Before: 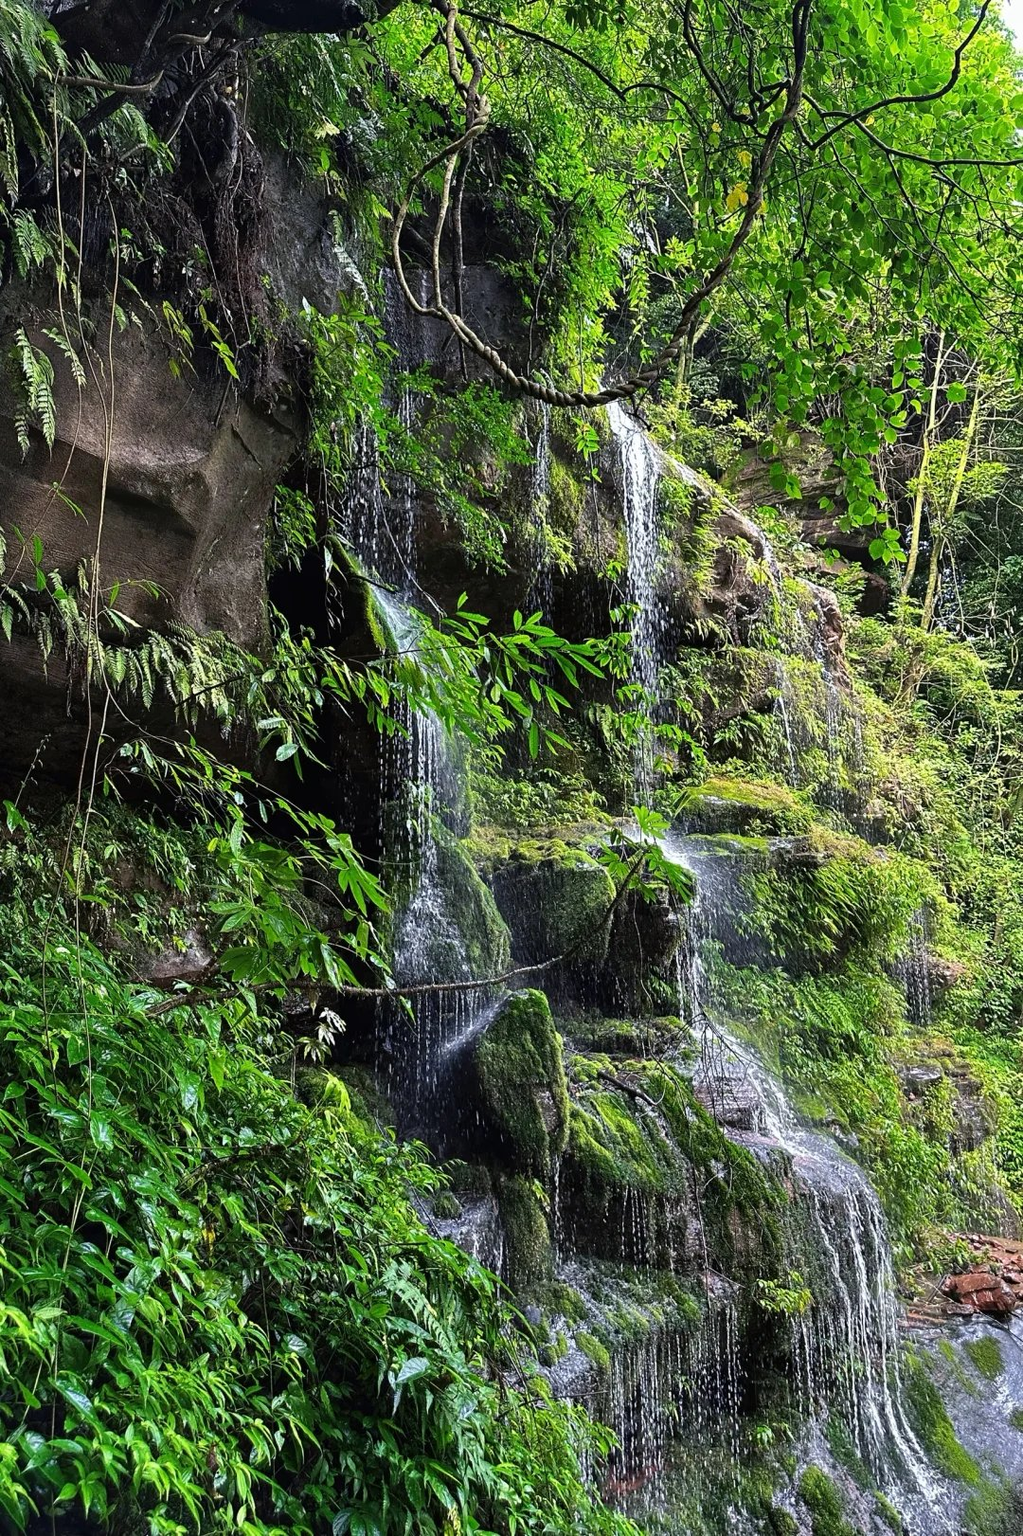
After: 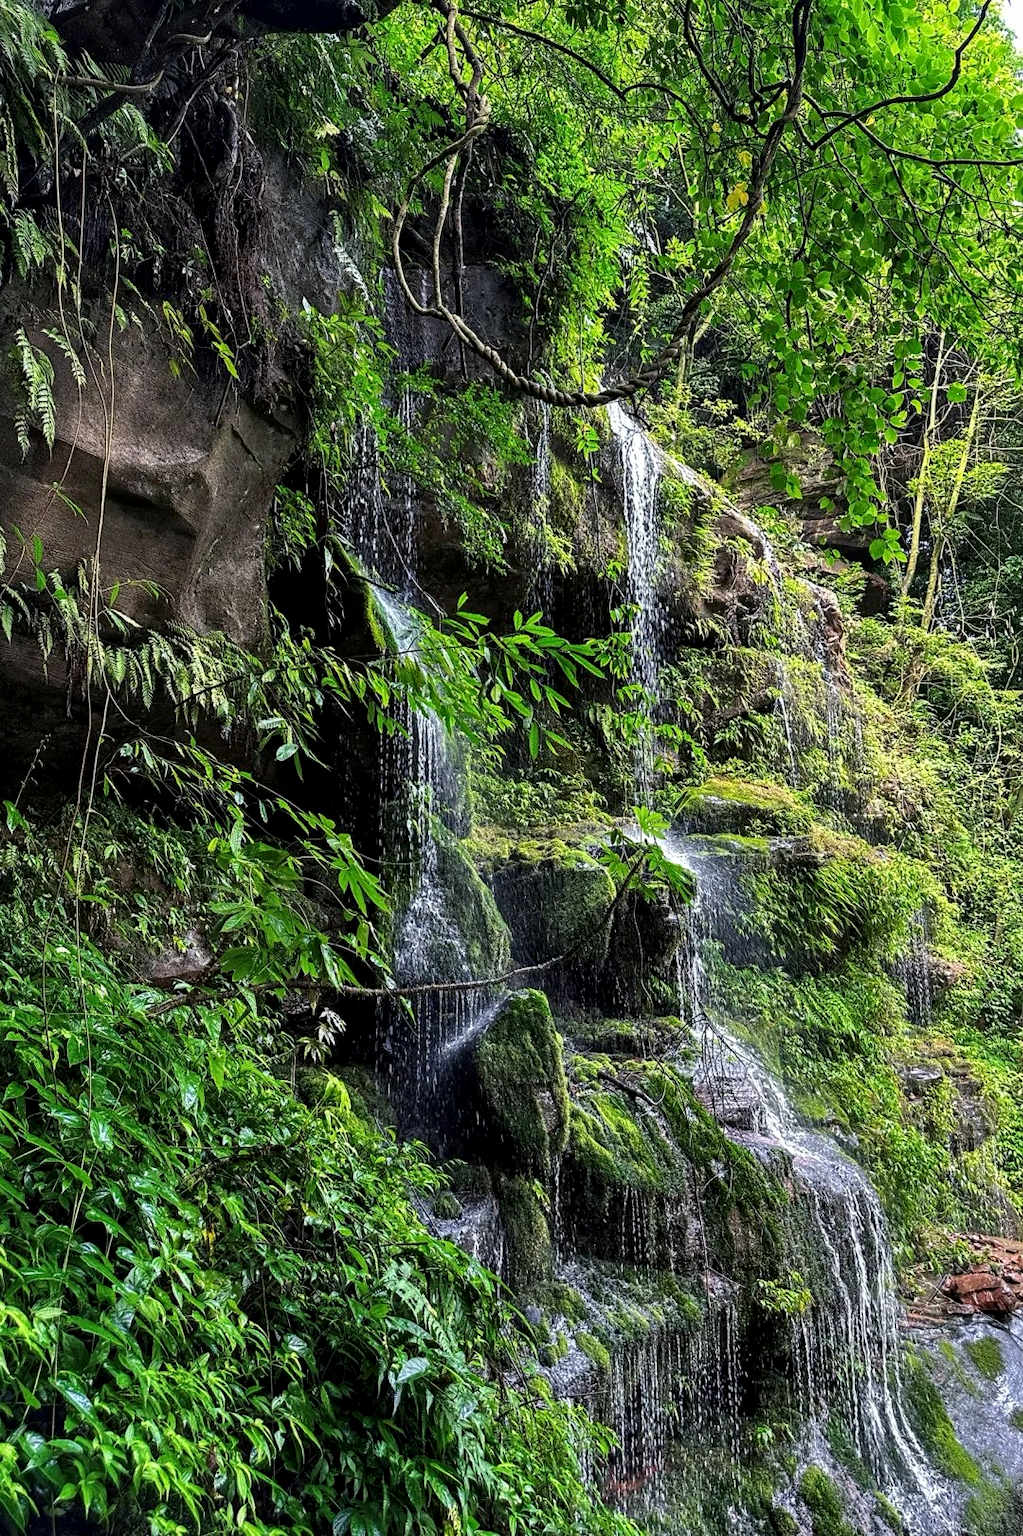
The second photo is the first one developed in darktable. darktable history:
local contrast: shadows 92%, midtone range 0.495
